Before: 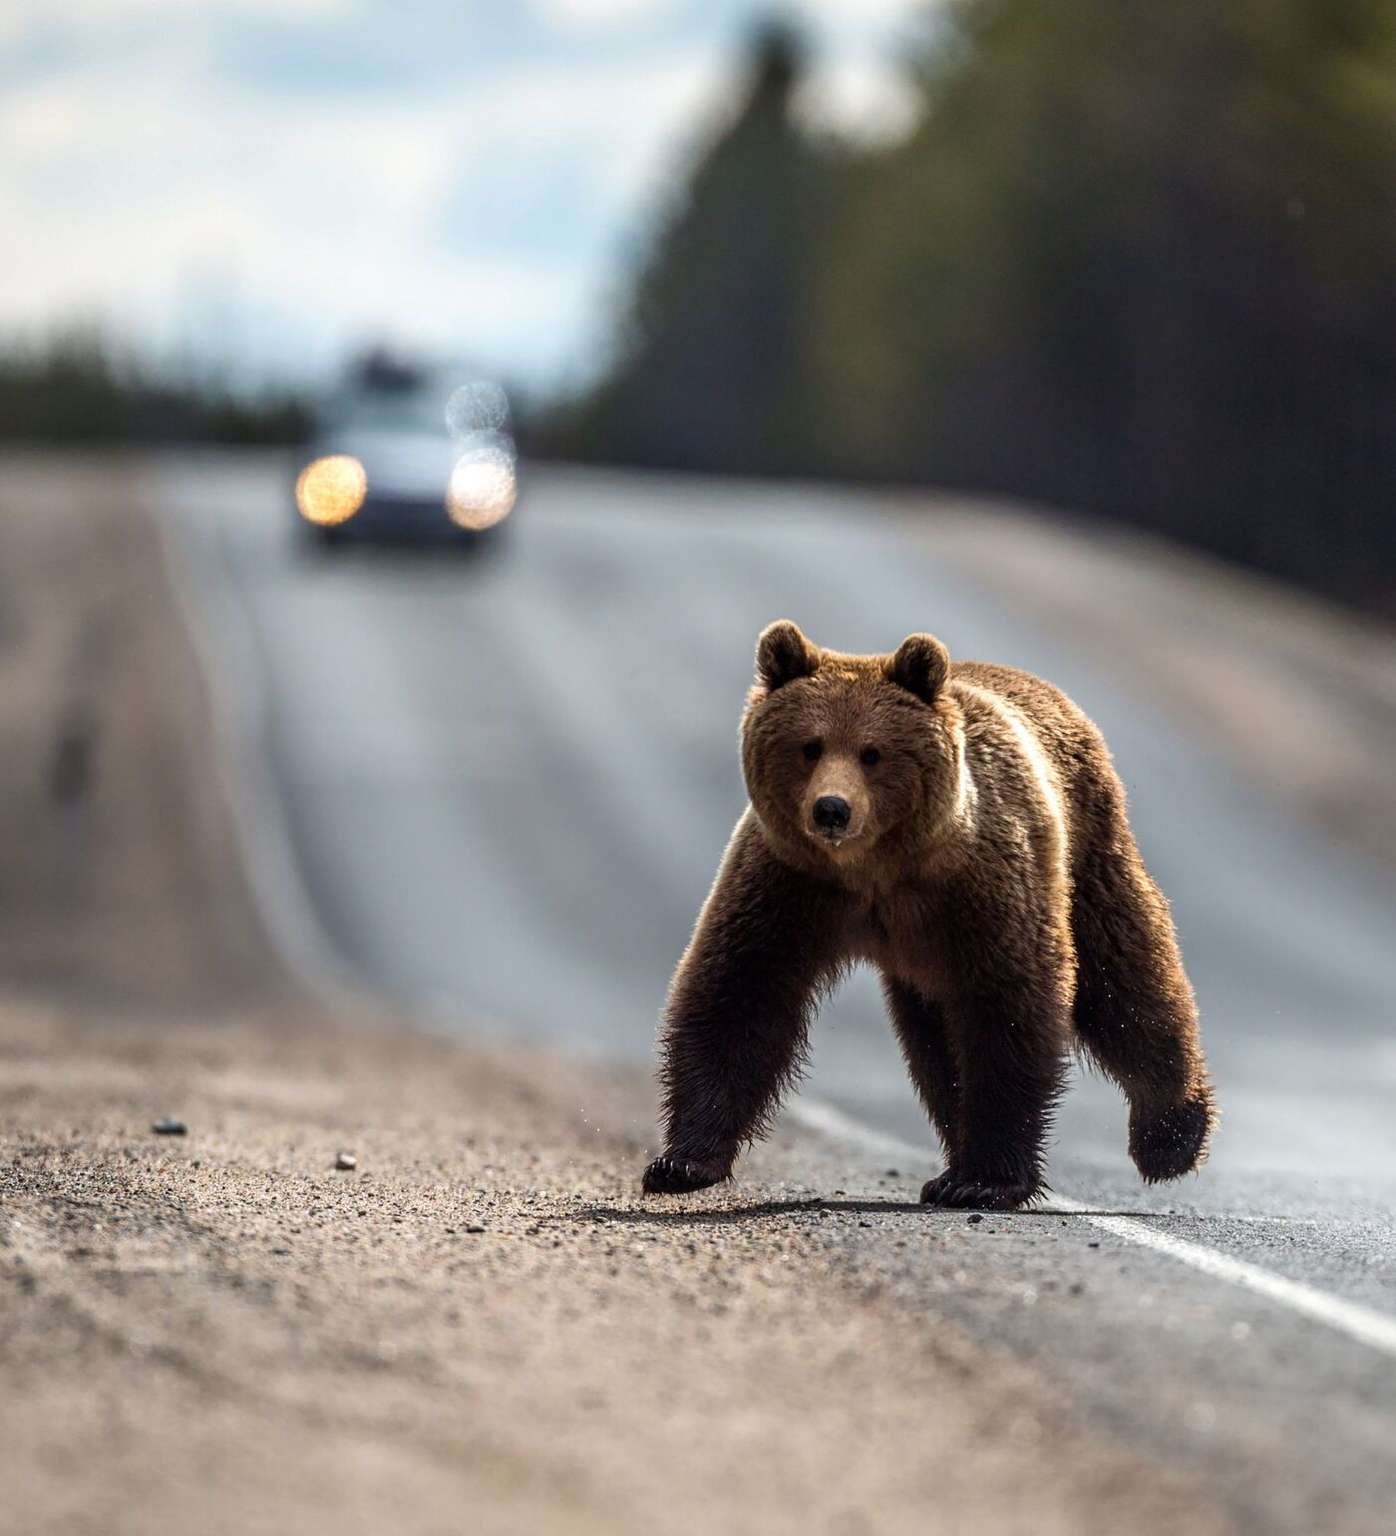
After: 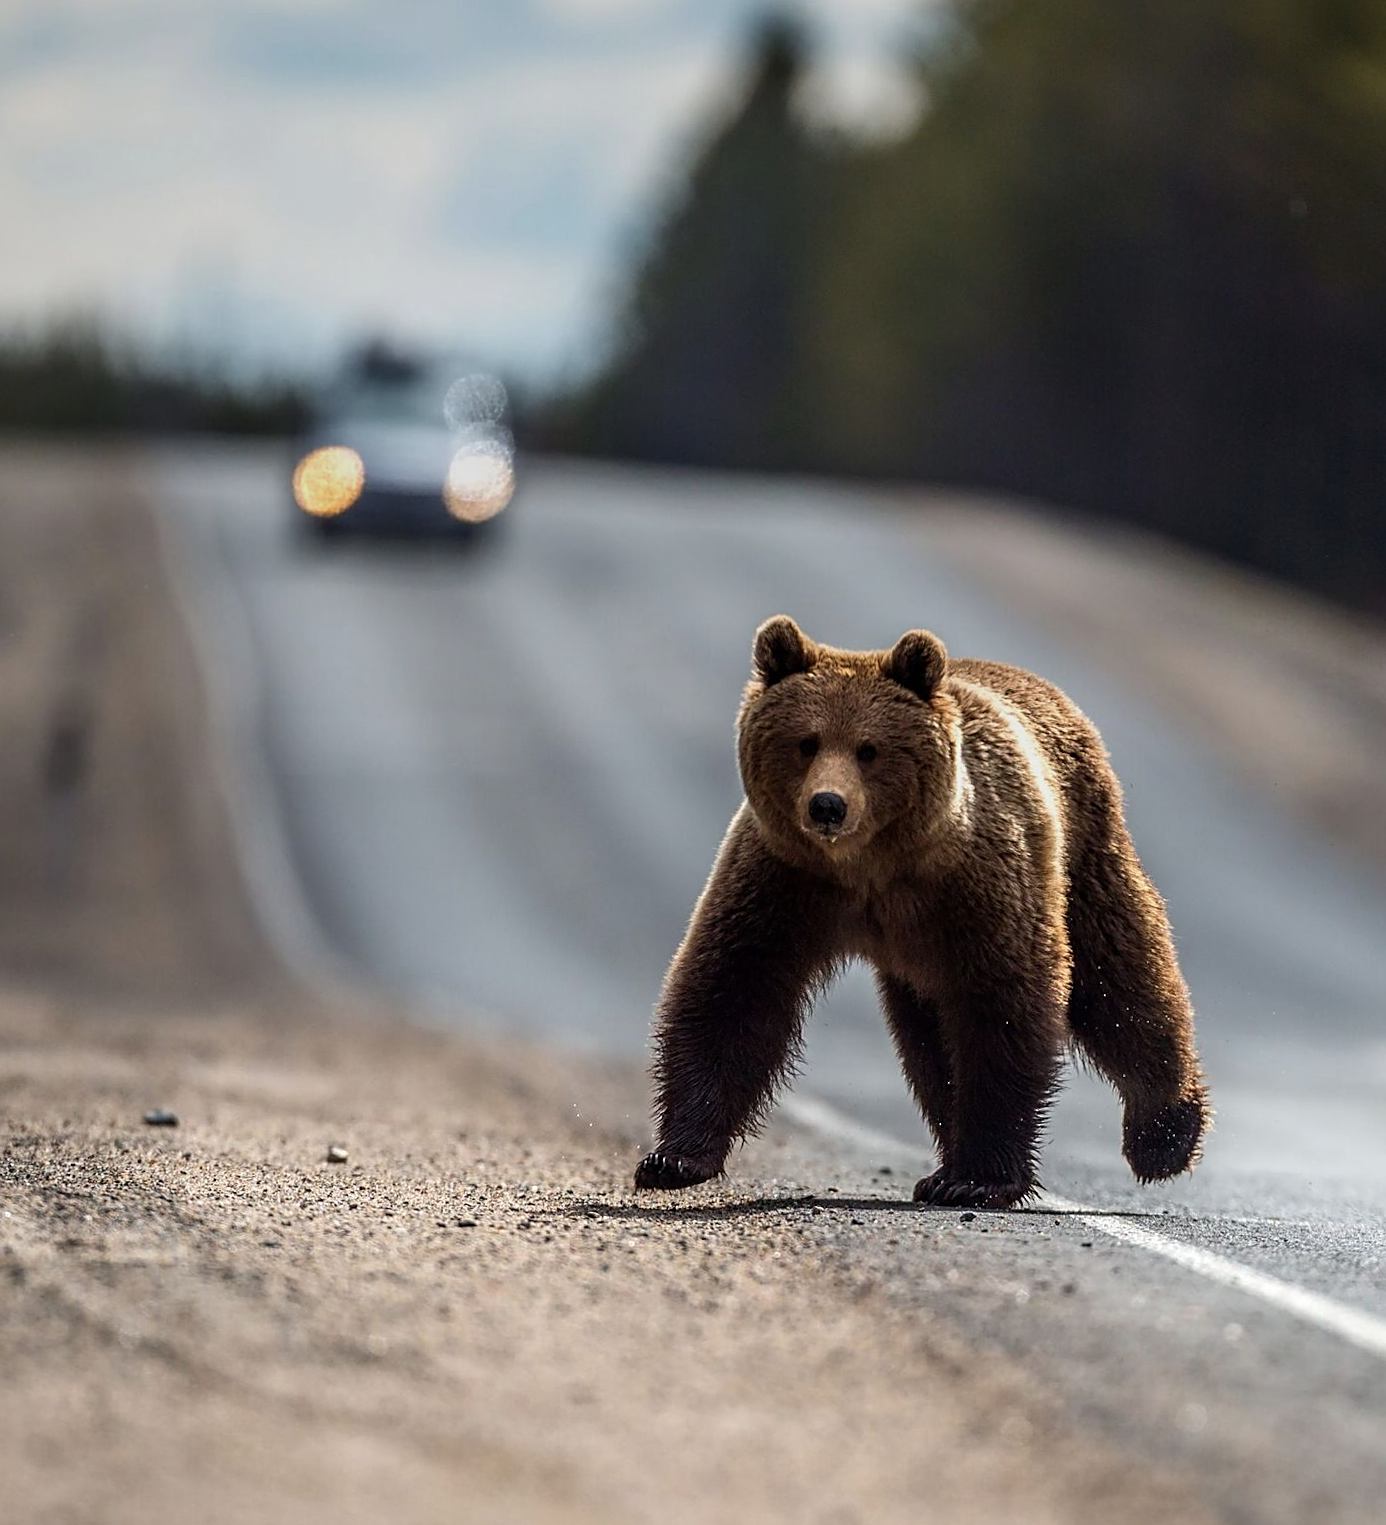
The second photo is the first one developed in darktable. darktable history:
sharpen: on, module defaults
crop and rotate: angle -0.5°
graduated density: on, module defaults
